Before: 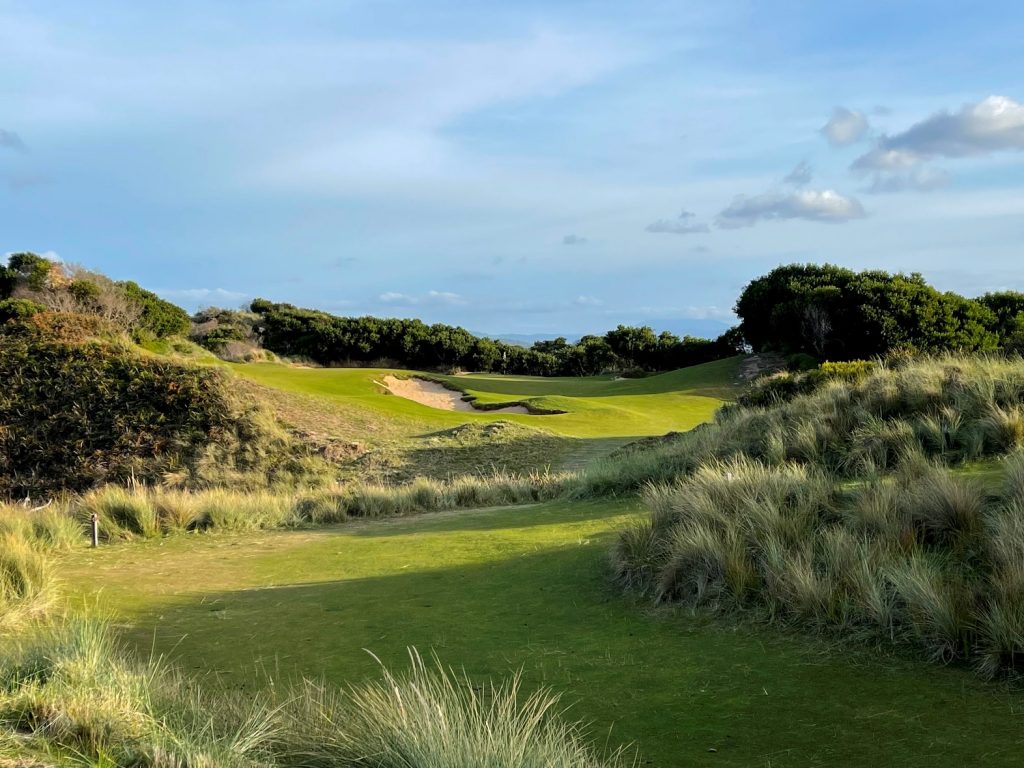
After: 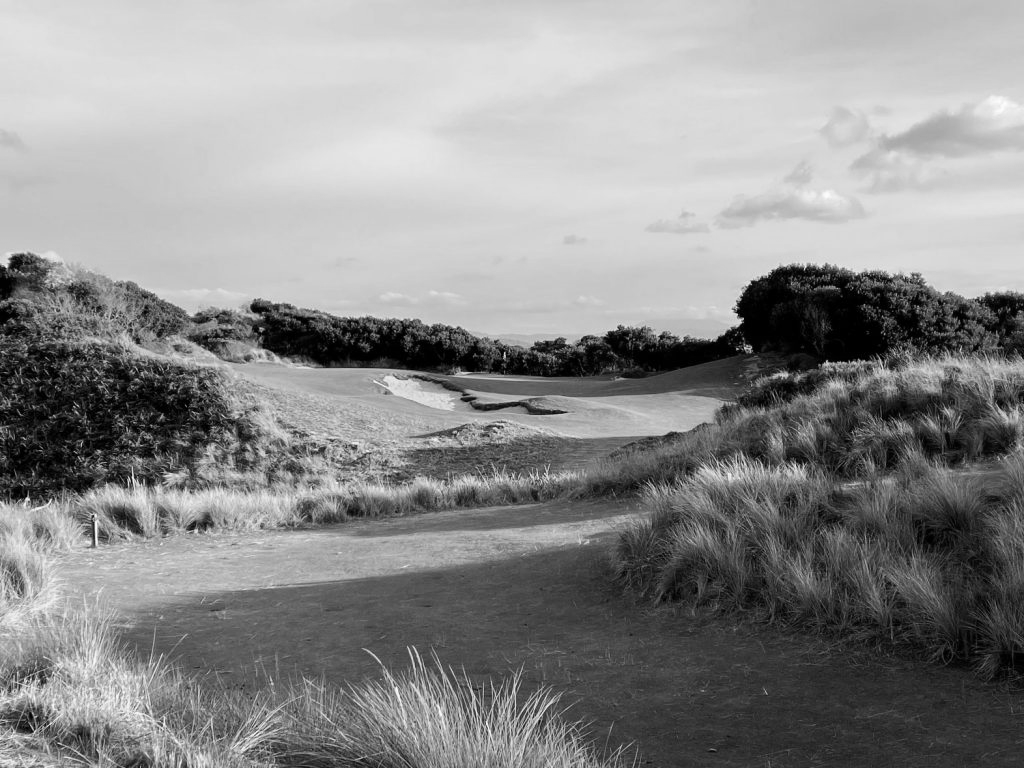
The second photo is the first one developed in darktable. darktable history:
white balance: emerald 1
contrast brightness saturation: contrast 0.15, brightness 0.05
monochrome: a 16.01, b -2.65, highlights 0.52
